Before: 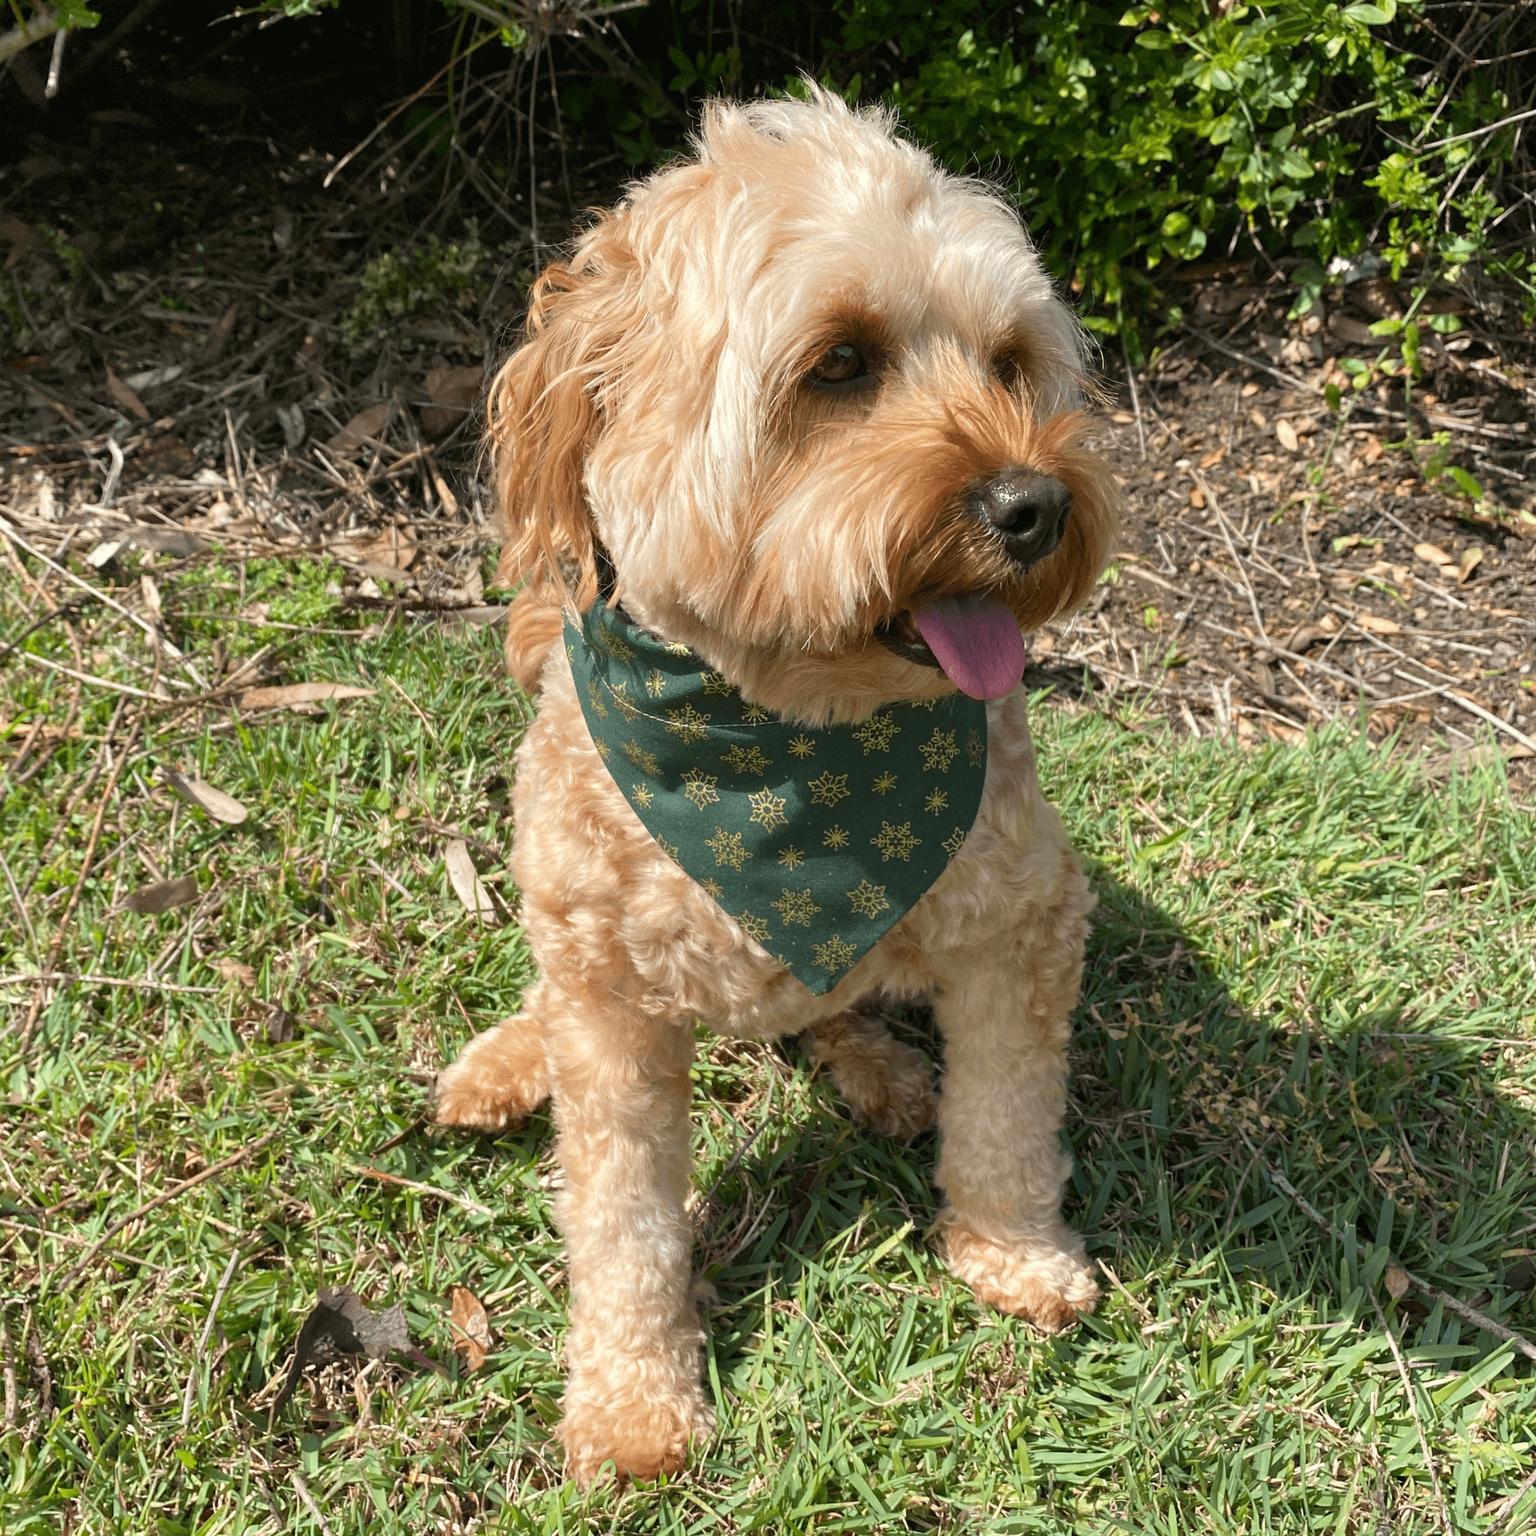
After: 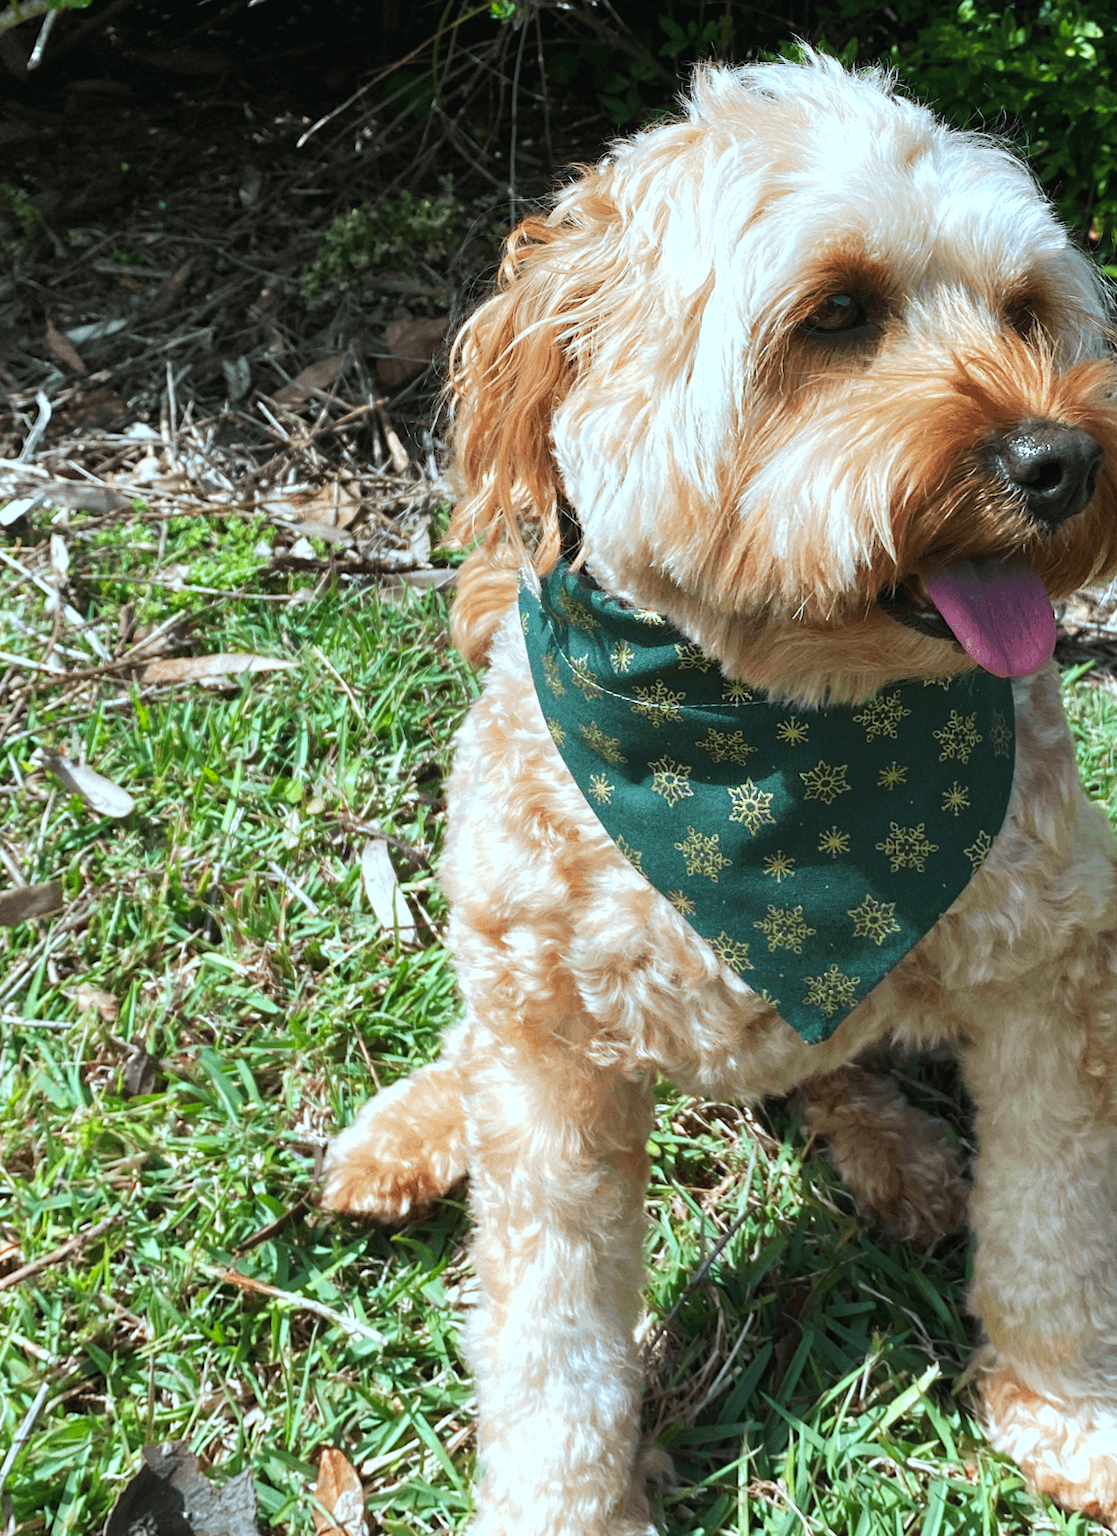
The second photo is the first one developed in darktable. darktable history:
exposure: black level correction 0, exposure 0.5 EV, compensate exposure bias true, compensate highlight preservation false
shadows and highlights: shadows 25, white point adjustment -3, highlights -30
rotate and perspective: rotation 0.72°, lens shift (vertical) -0.352, lens shift (horizontal) -0.051, crop left 0.152, crop right 0.859, crop top 0.019, crop bottom 0.964
white balance: red 0.982, blue 1.018
crop: right 28.885%, bottom 16.626%
tone curve: curves: ch0 [(0, 0) (0.003, 0.012) (0.011, 0.015) (0.025, 0.02) (0.044, 0.032) (0.069, 0.044) (0.1, 0.063) (0.136, 0.085) (0.177, 0.121) (0.224, 0.159) (0.277, 0.207) (0.335, 0.261) (0.399, 0.328) (0.468, 0.41) (0.543, 0.506) (0.623, 0.609) (0.709, 0.719) (0.801, 0.82) (0.898, 0.907) (1, 1)], preserve colors none
color correction: highlights a* -9.73, highlights b* -21.22
